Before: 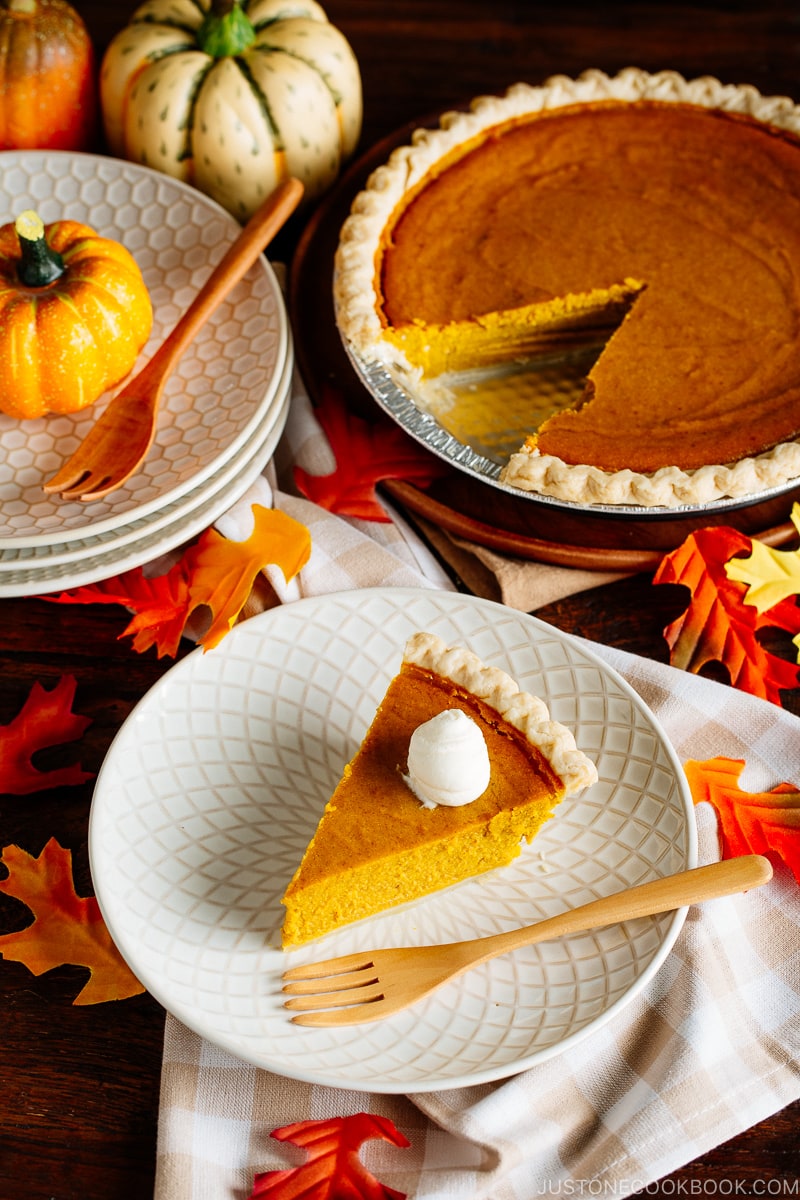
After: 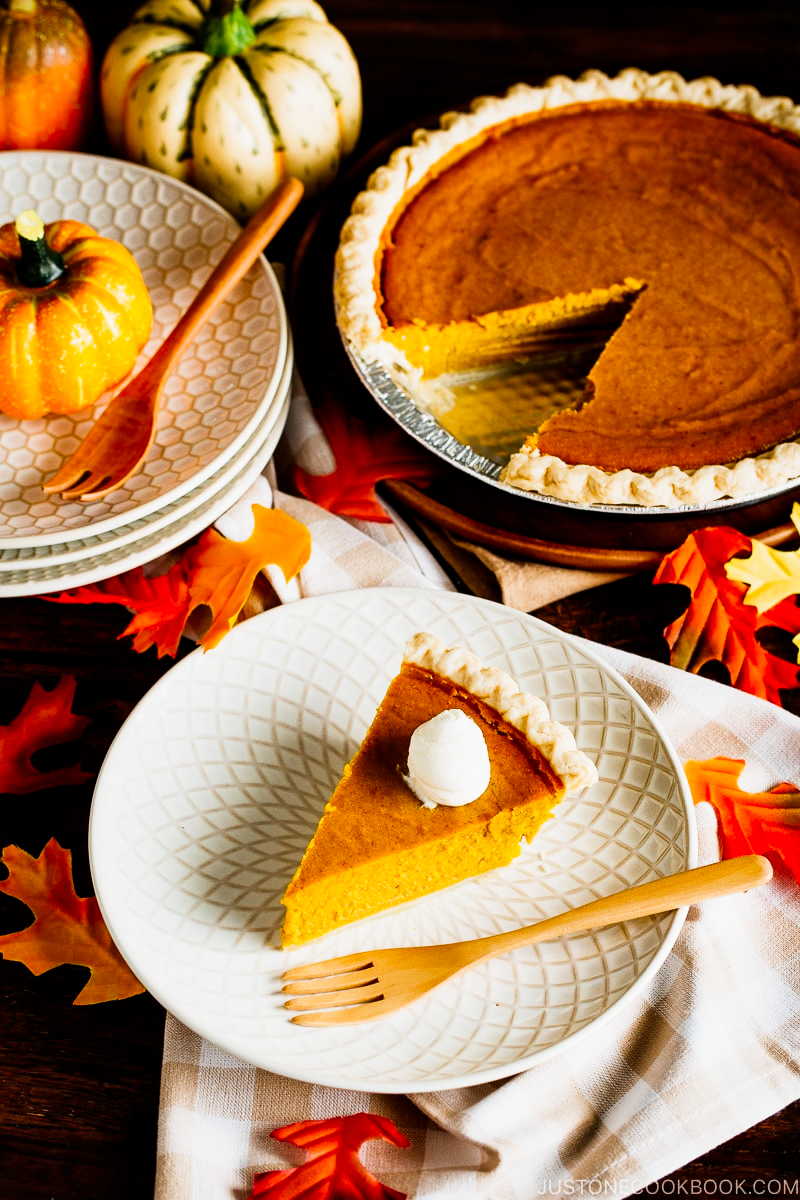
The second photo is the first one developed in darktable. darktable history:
local contrast: mode bilateral grid, contrast 20, coarseness 50, detail 120%, midtone range 0.2
sigmoid: contrast 1.86, skew 0.35
